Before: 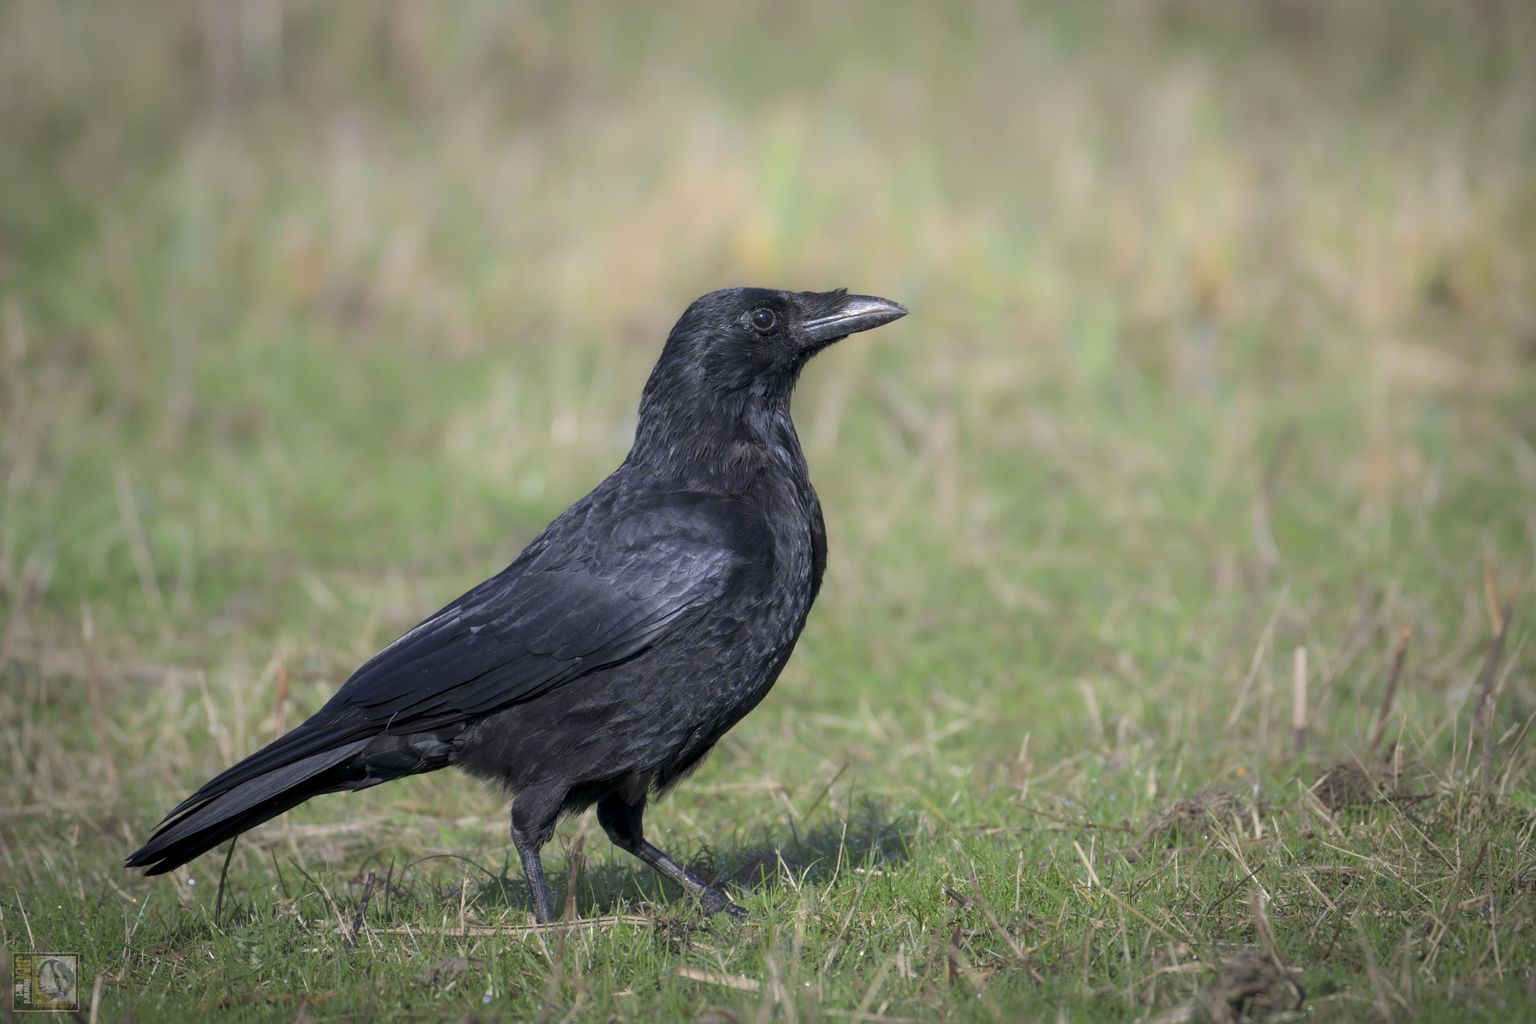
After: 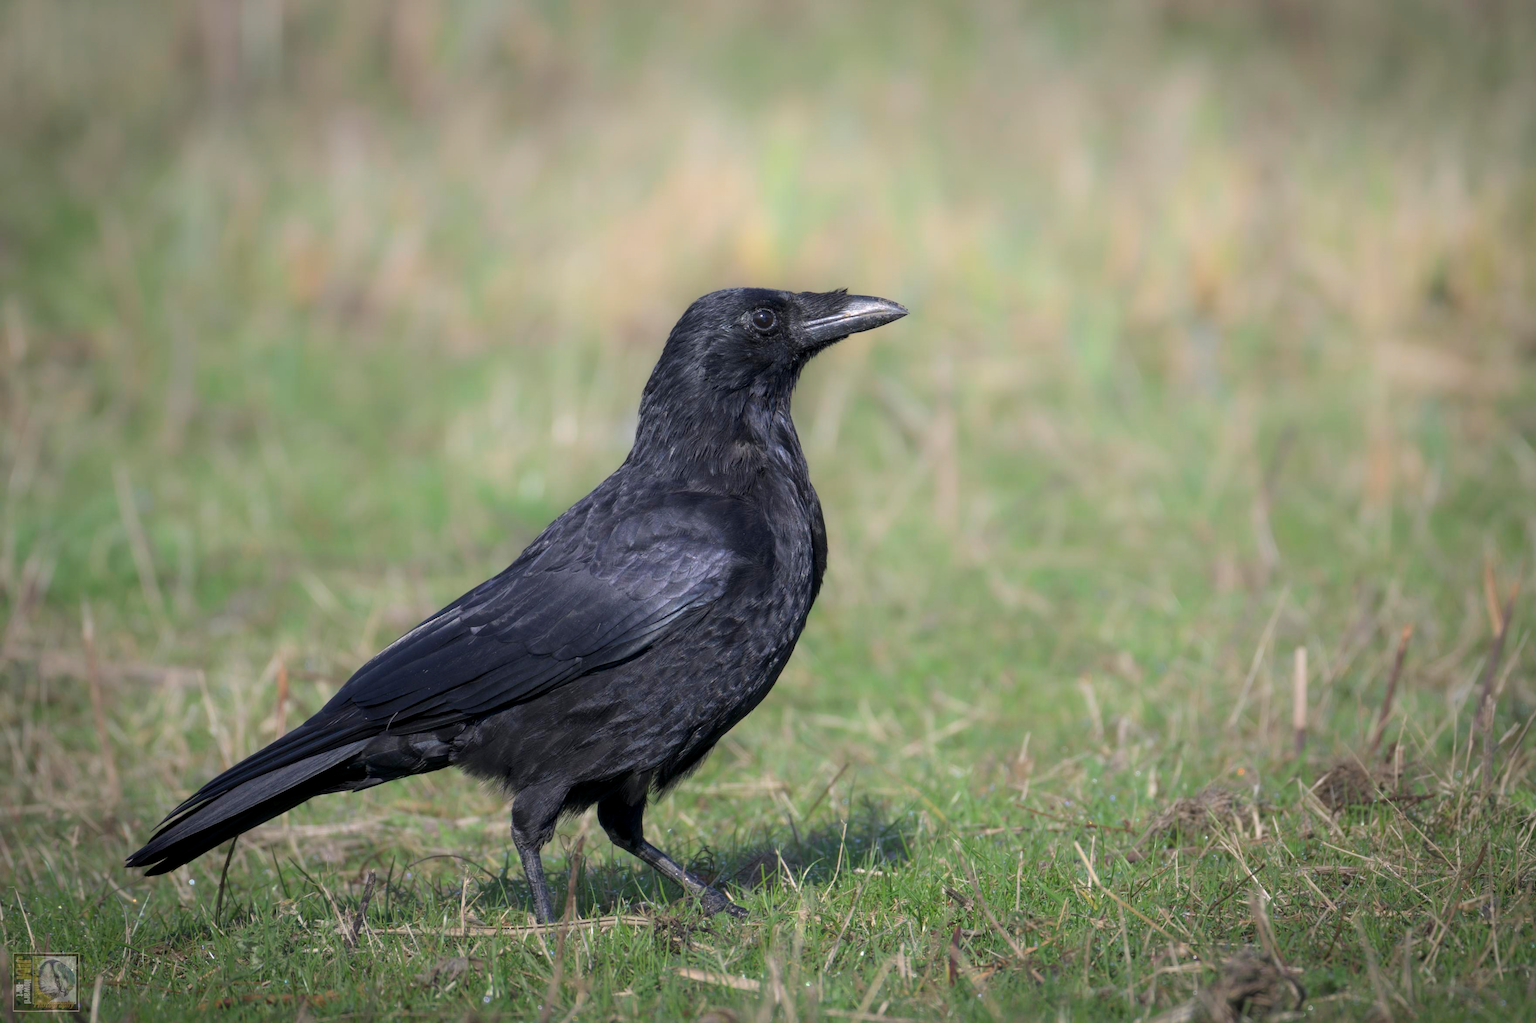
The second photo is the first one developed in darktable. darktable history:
shadows and highlights: shadows 1.41, highlights 38.06
